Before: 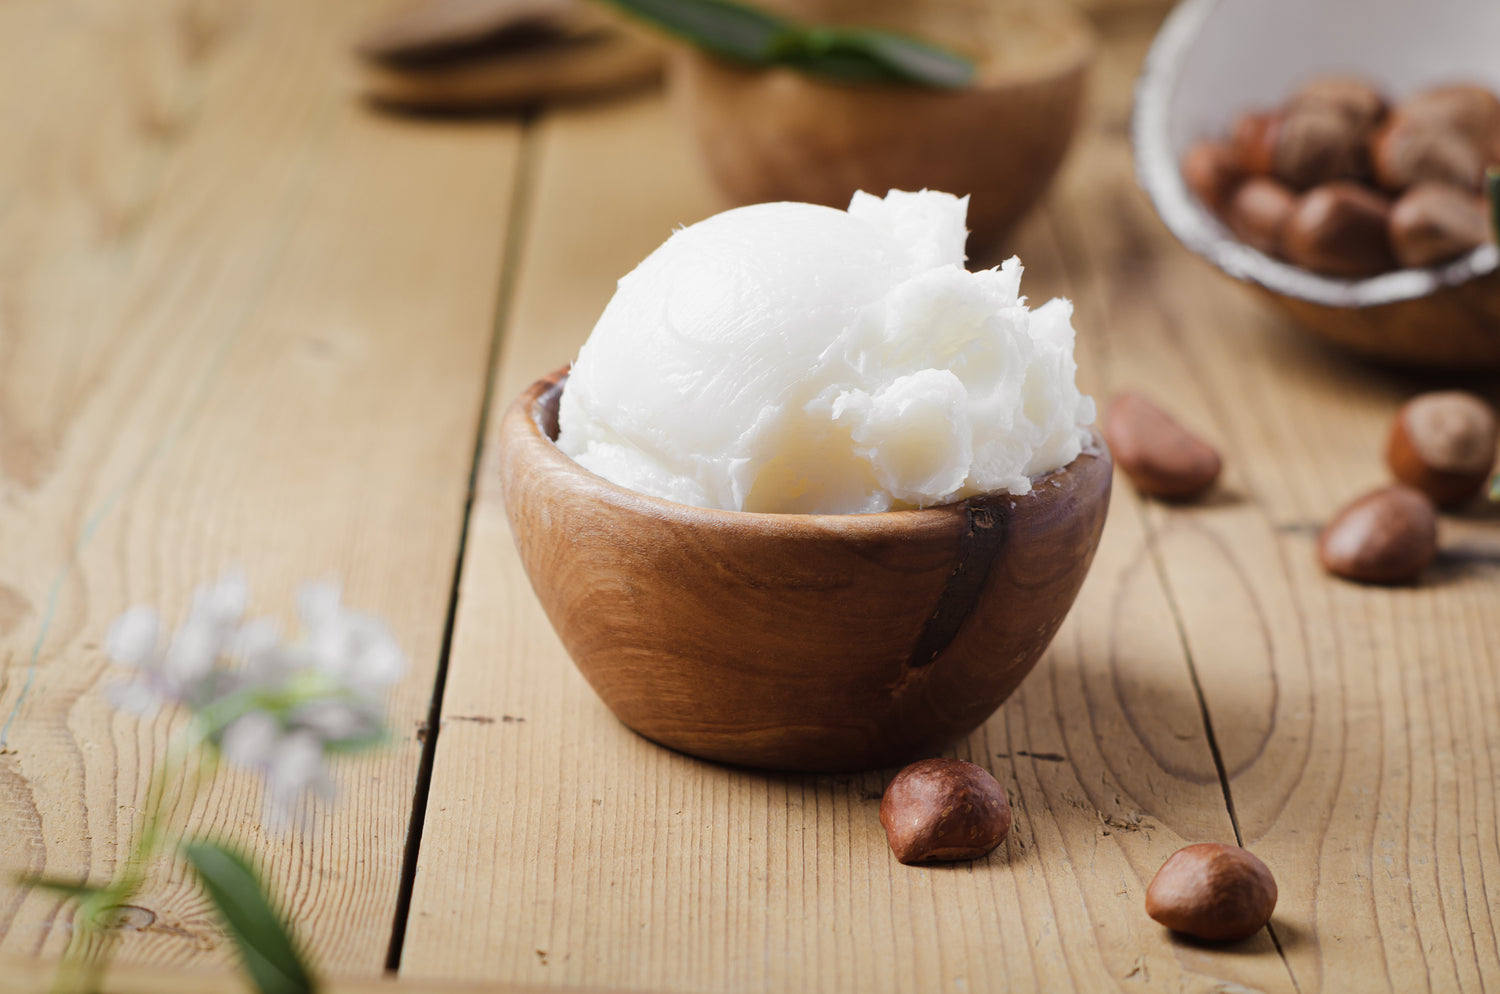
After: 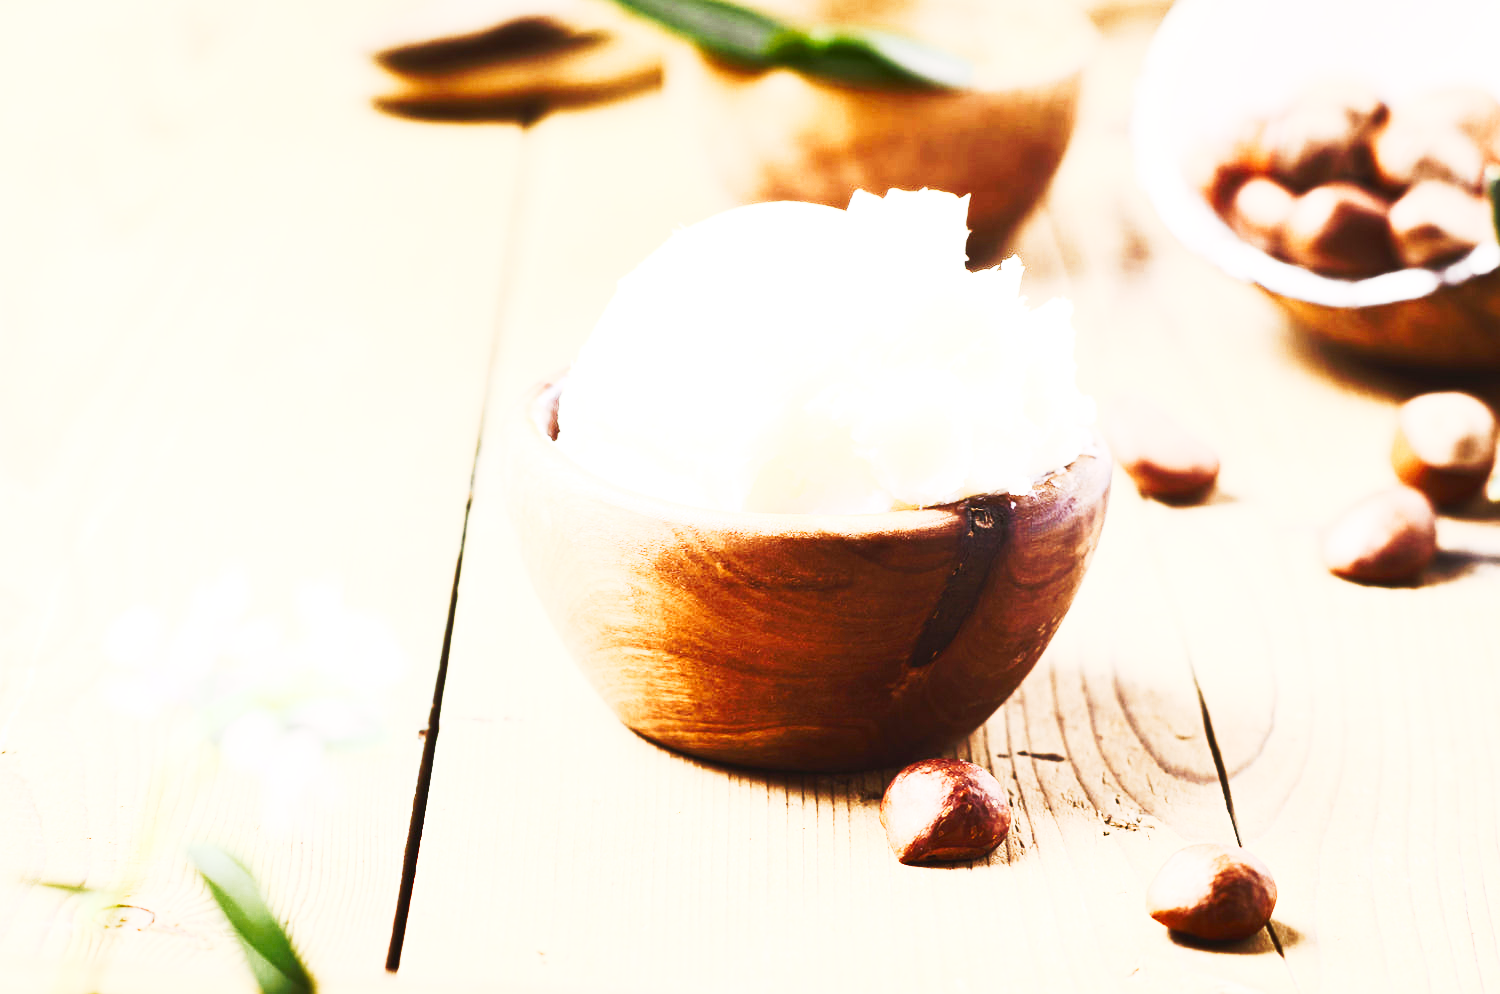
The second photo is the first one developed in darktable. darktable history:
exposure: black level correction 0, exposure 0.695 EV, compensate highlight preservation false
tone curve: curves: ch0 [(0, 0) (0.003, 0.004) (0.011, 0.015) (0.025, 0.034) (0.044, 0.061) (0.069, 0.095) (0.1, 0.137) (0.136, 0.187) (0.177, 0.244) (0.224, 0.308) (0.277, 0.415) (0.335, 0.532) (0.399, 0.642) (0.468, 0.747) (0.543, 0.829) (0.623, 0.886) (0.709, 0.924) (0.801, 0.951) (0.898, 0.975) (1, 1)], preserve colors none
contrast brightness saturation: contrast 0.618, brightness 0.357, saturation 0.136
